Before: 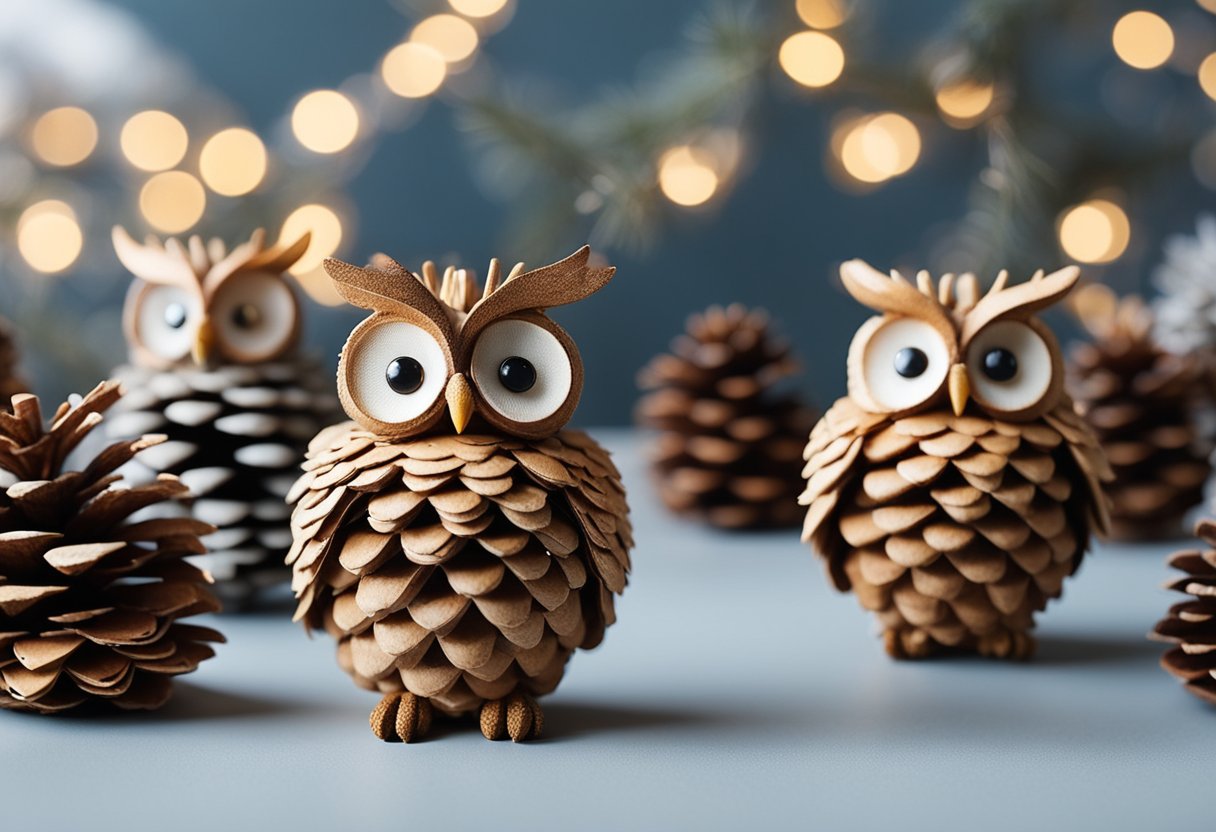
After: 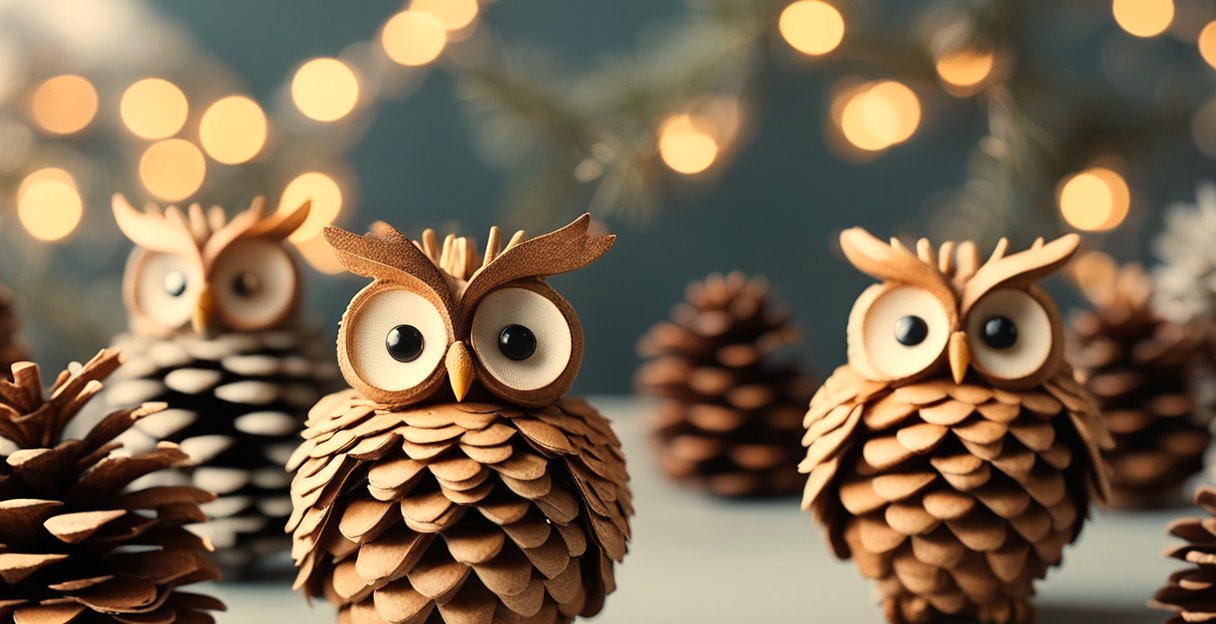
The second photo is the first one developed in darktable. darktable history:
crop: top 3.857%, bottom 21.132%
white balance: red 1.123, blue 0.83
